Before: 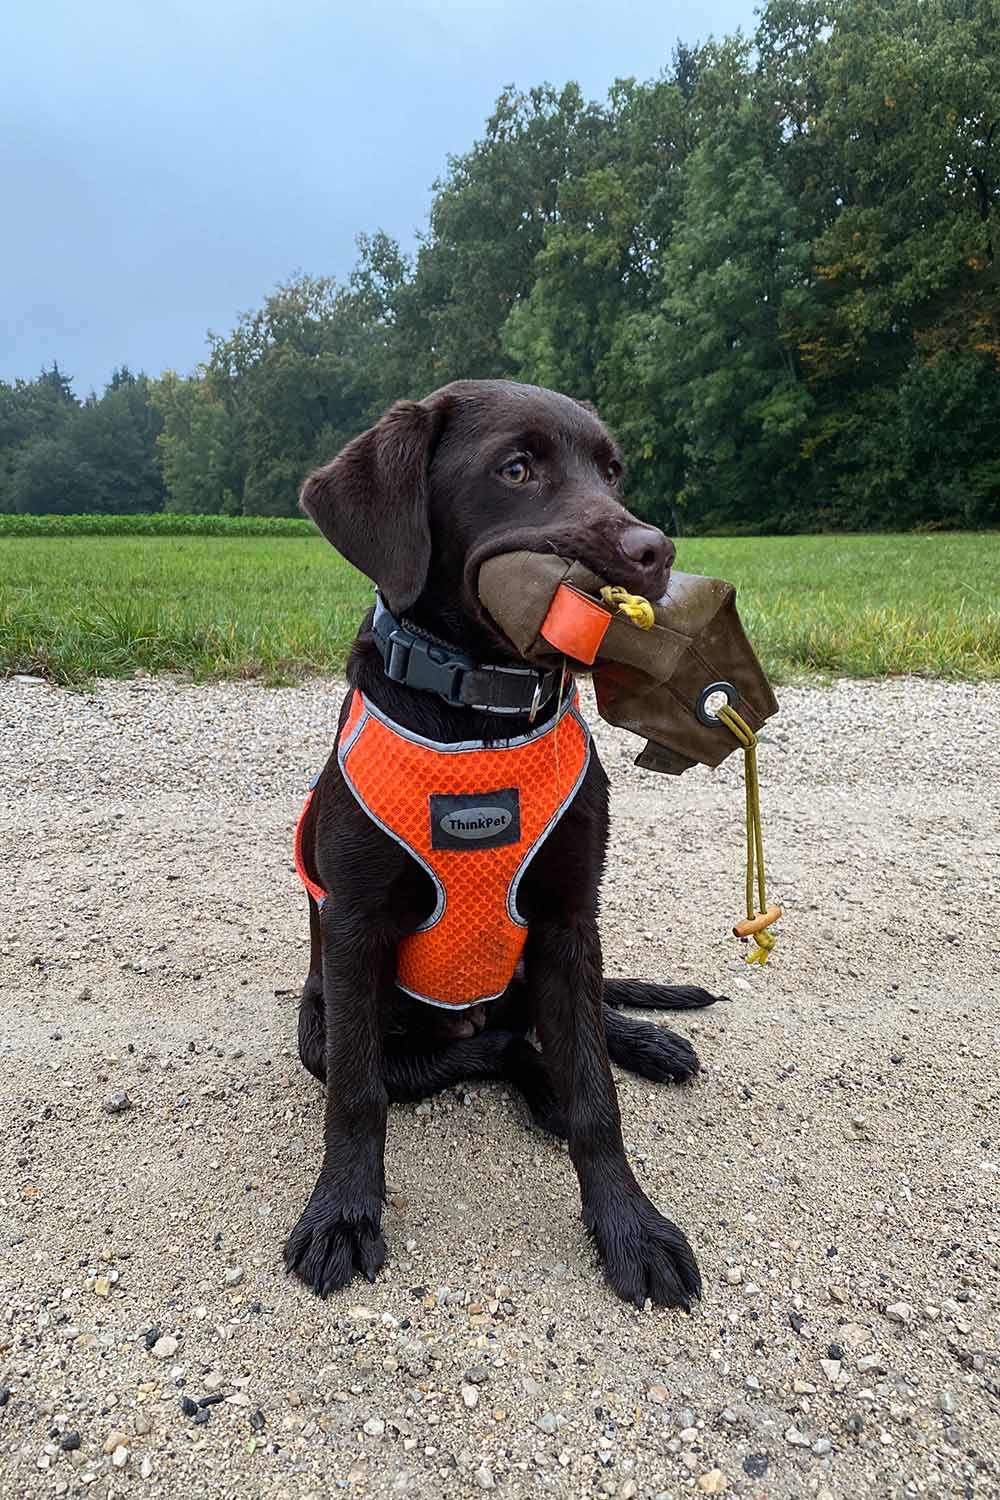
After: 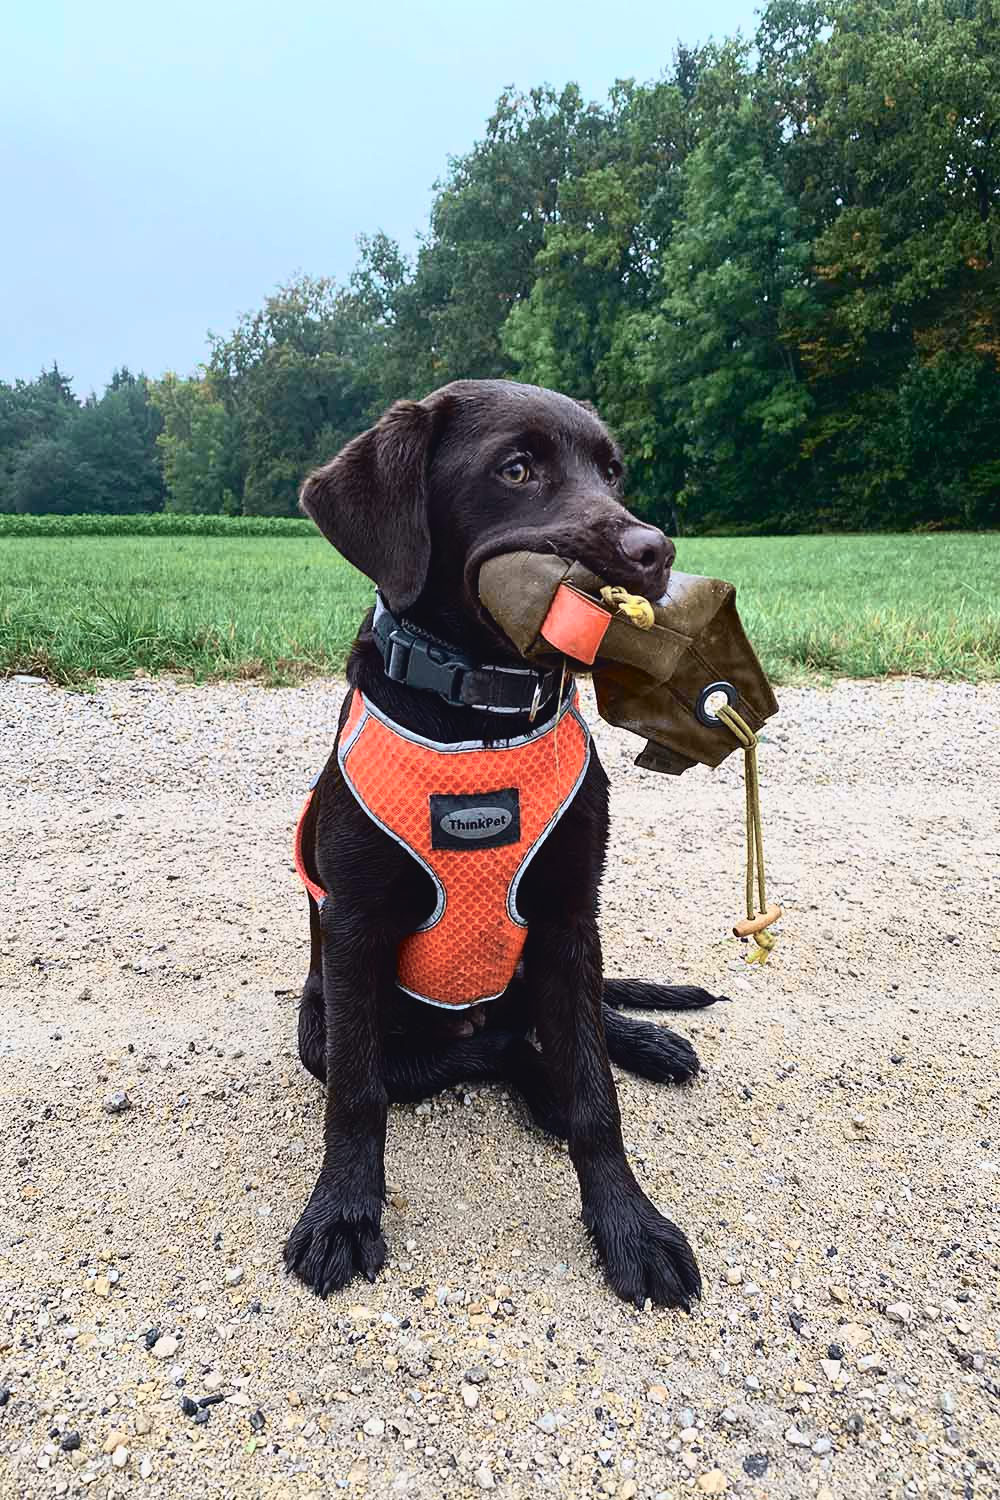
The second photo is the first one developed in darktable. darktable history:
tone curve: curves: ch0 [(0, 0.039) (0.104, 0.094) (0.285, 0.301) (0.673, 0.796) (0.845, 0.932) (0.994, 0.971)]; ch1 [(0, 0) (0.356, 0.385) (0.424, 0.405) (0.498, 0.502) (0.586, 0.57) (0.657, 0.642) (1, 1)]; ch2 [(0, 0) (0.424, 0.438) (0.46, 0.453) (0.515, 0.505) (0.557, 0.57) (0.612, 0.583) (0.722, 0.67) (1, 1)], color space Lab, independent channels, preserve colors none
